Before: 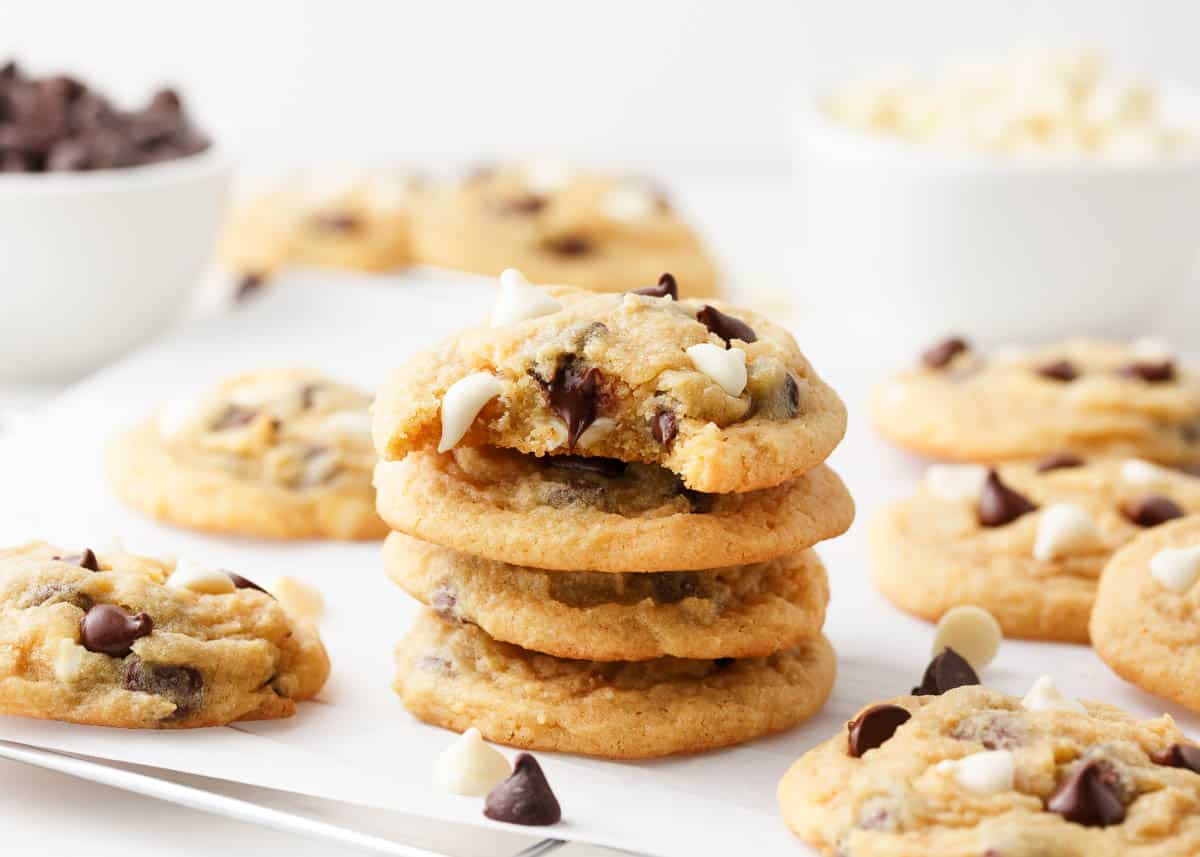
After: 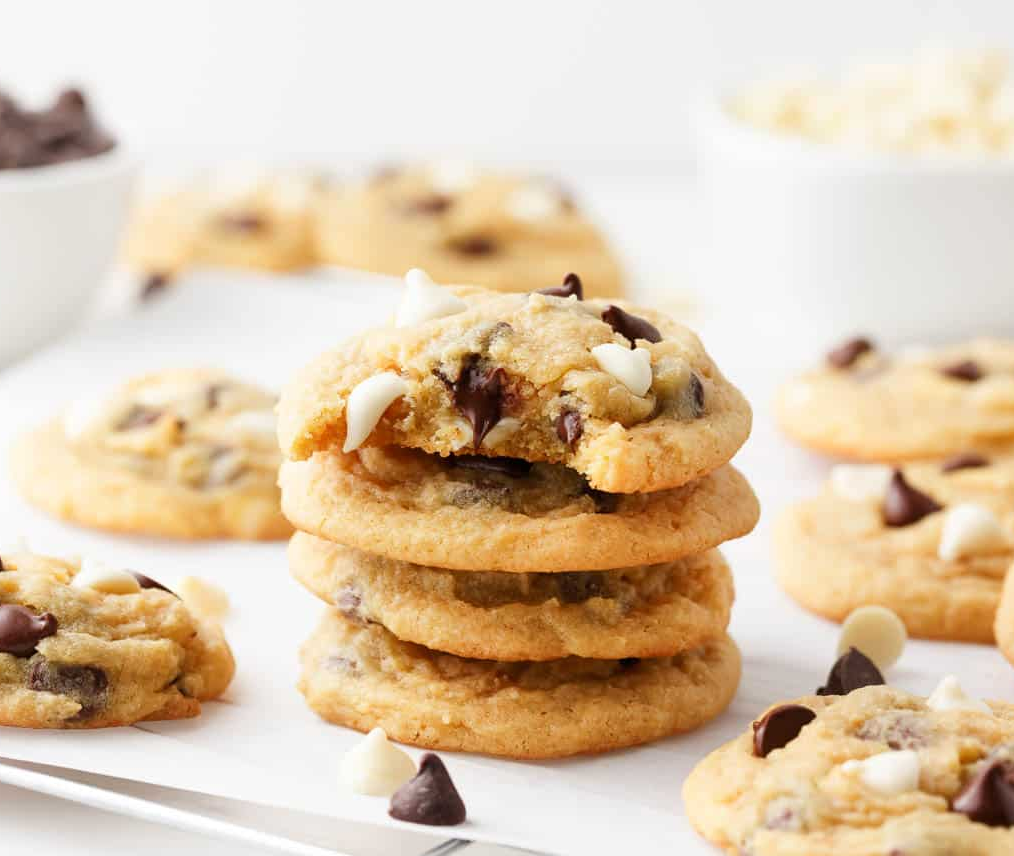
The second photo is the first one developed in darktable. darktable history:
crop: left 7.994%, right 7.444%
exposure: exposure -0.001 EV, compensate exposure bias true, compensate highlight preservation false
